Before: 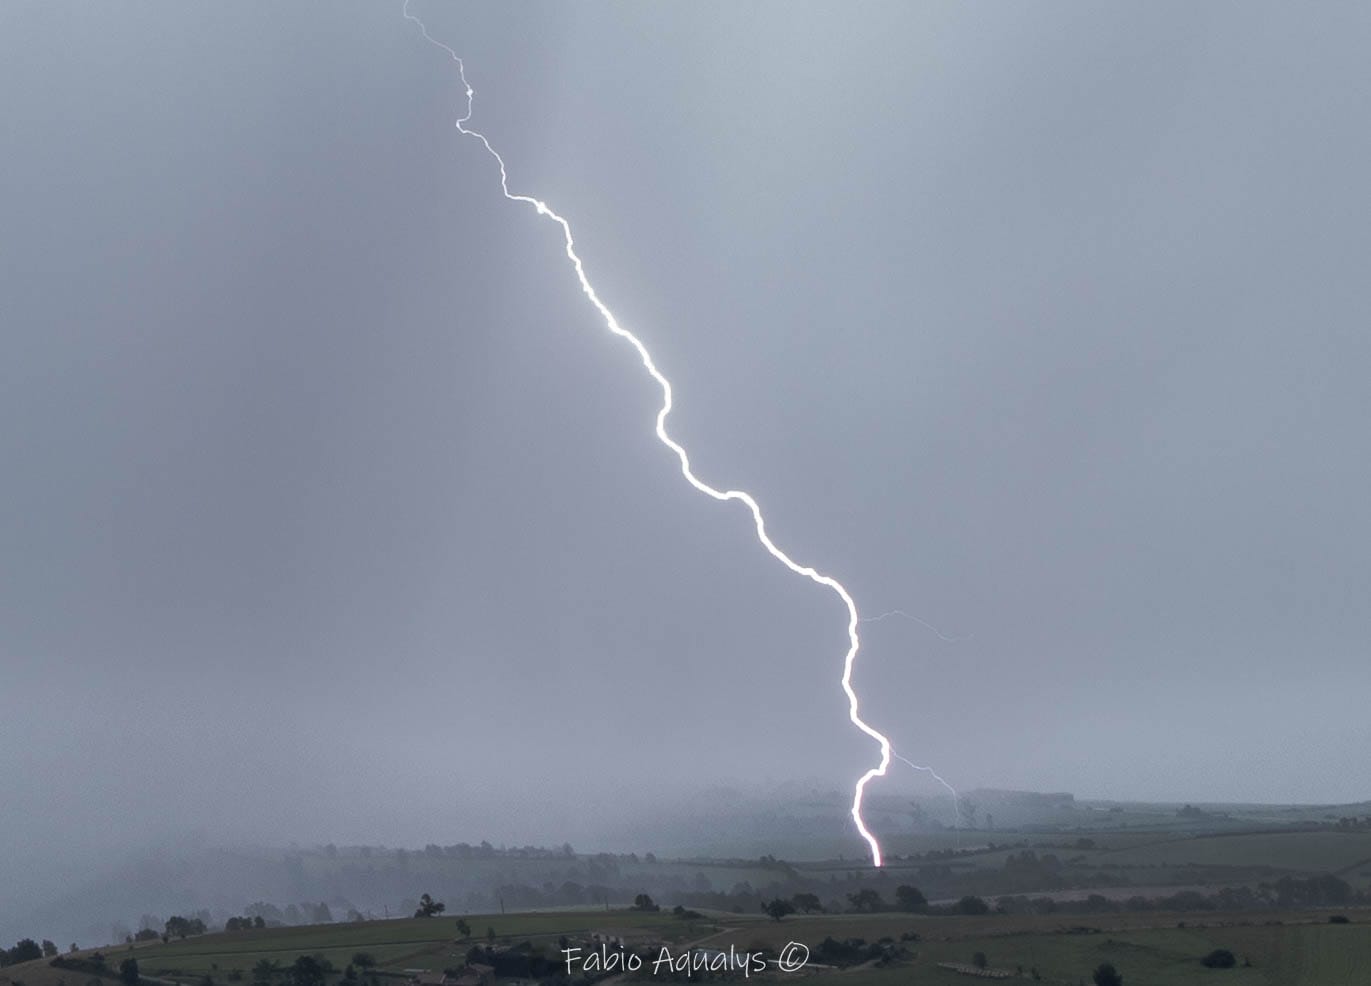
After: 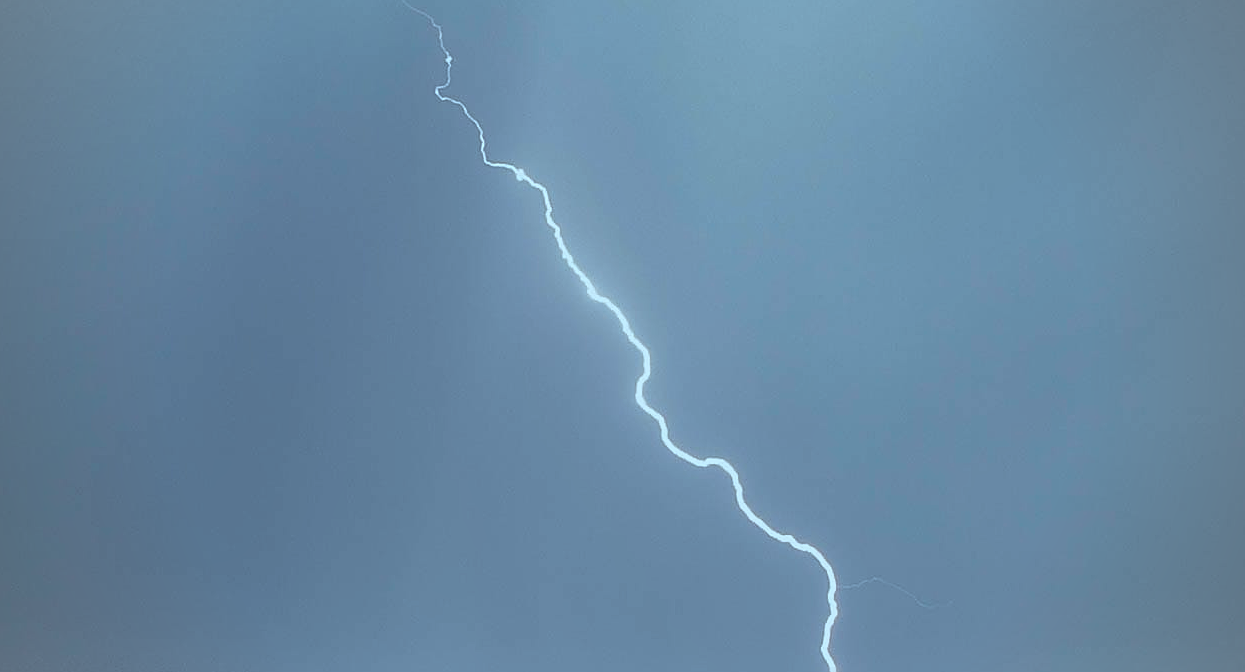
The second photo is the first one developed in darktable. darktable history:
crop: left 1.576%, top 3.367%, right 7.606%, bottom 28.459%
exposure: black level correction 0.046, exposure -0.234 EV, compensate highlight preservation false
color correction: highlights a* -11.85, highlights b* -15.32
vignetting: fall-off start 74.32%, fall-off radius 66.02%
sharpen: on, module defaults
contrast equalizer: y [[0.5, 0.488, 0.462, 0.461, 0.491, 0.5], [0.5 ×6], [0.5 ×6], [0 ×6], [0 ×6]]
shadows and highlights: soften with gaussian
